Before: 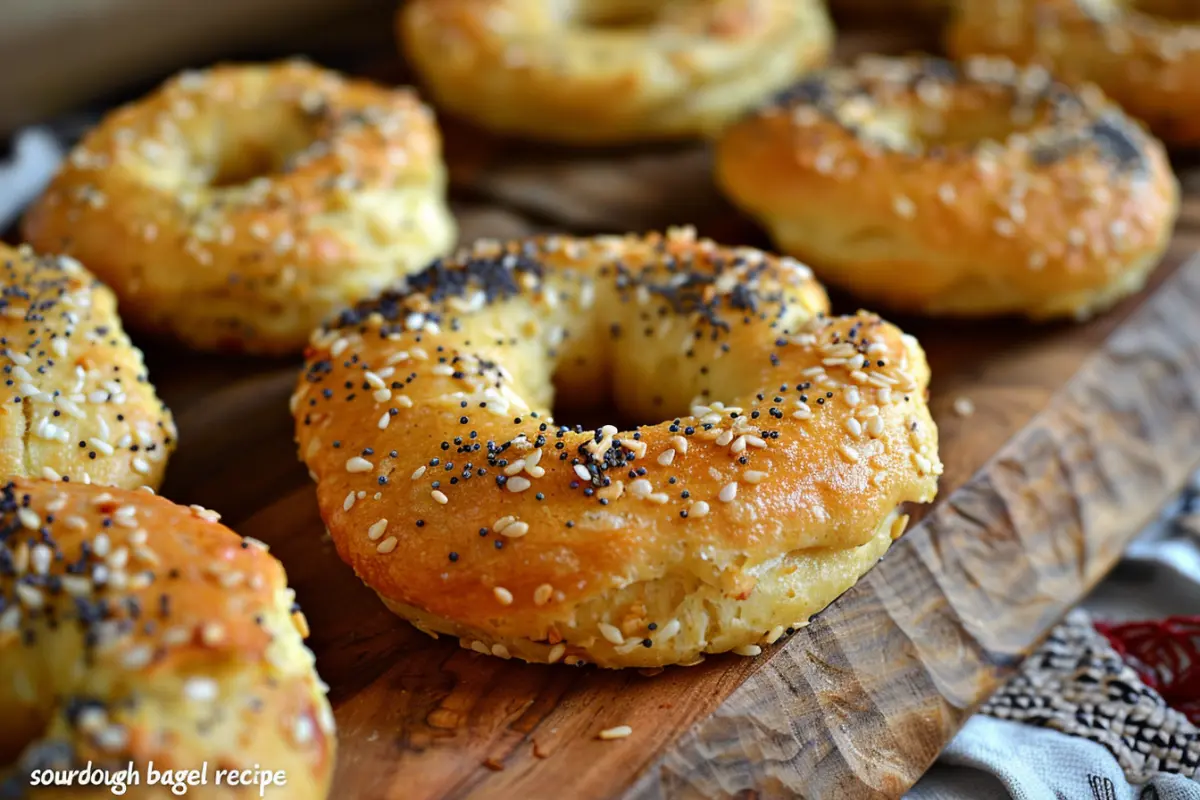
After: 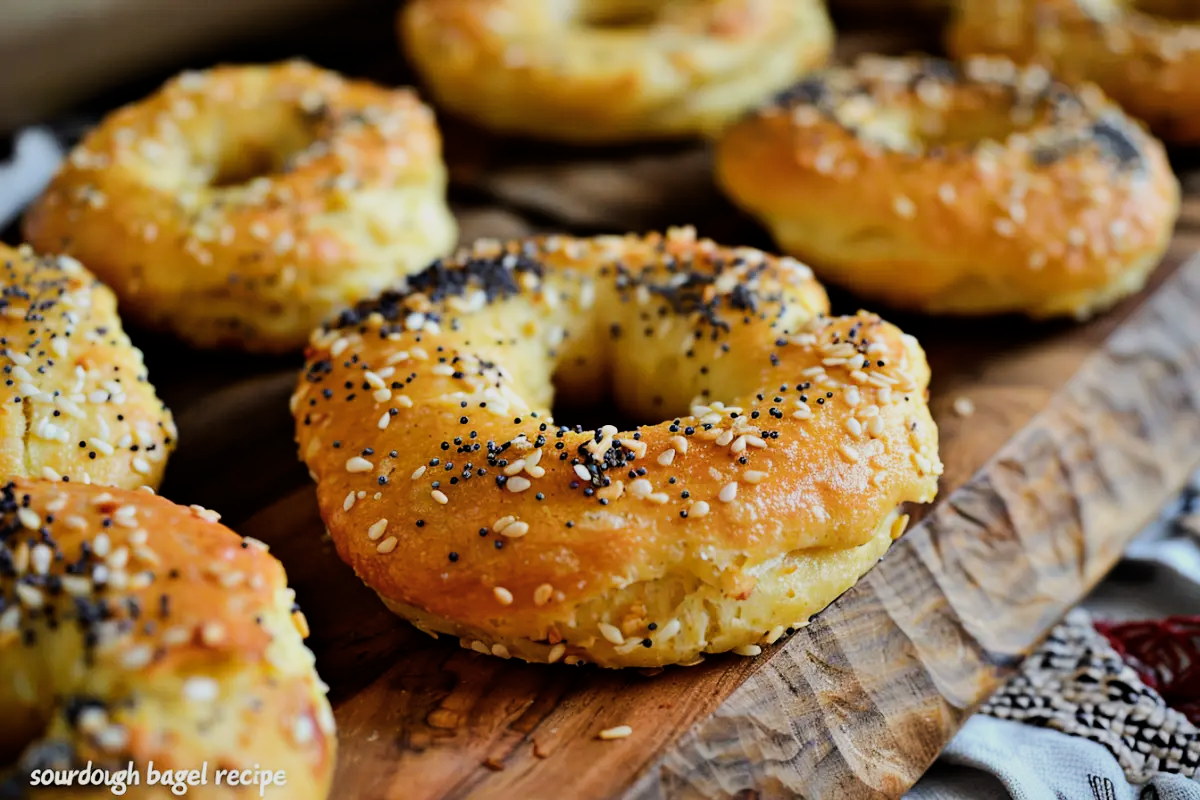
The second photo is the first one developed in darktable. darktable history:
filmic rgb: black relative exposure -7.09 EV, white relative exposure 5.36 EV, hardness 3.02, iterations of high-quality reconstruction 0
color balance rgb: power › chroma 0.254%, power › hue 61.27°, perceptual saturation grading › global saturation -3.727%, perceptual brilliance grading › global brilliance -4.914%, perceptual brilliance grading › highlights 24.368%, perceptual brilliance grading › mid-tones 6.815%, perceptual brilliance grading › shadows -4.947%, global vibrance 20%
